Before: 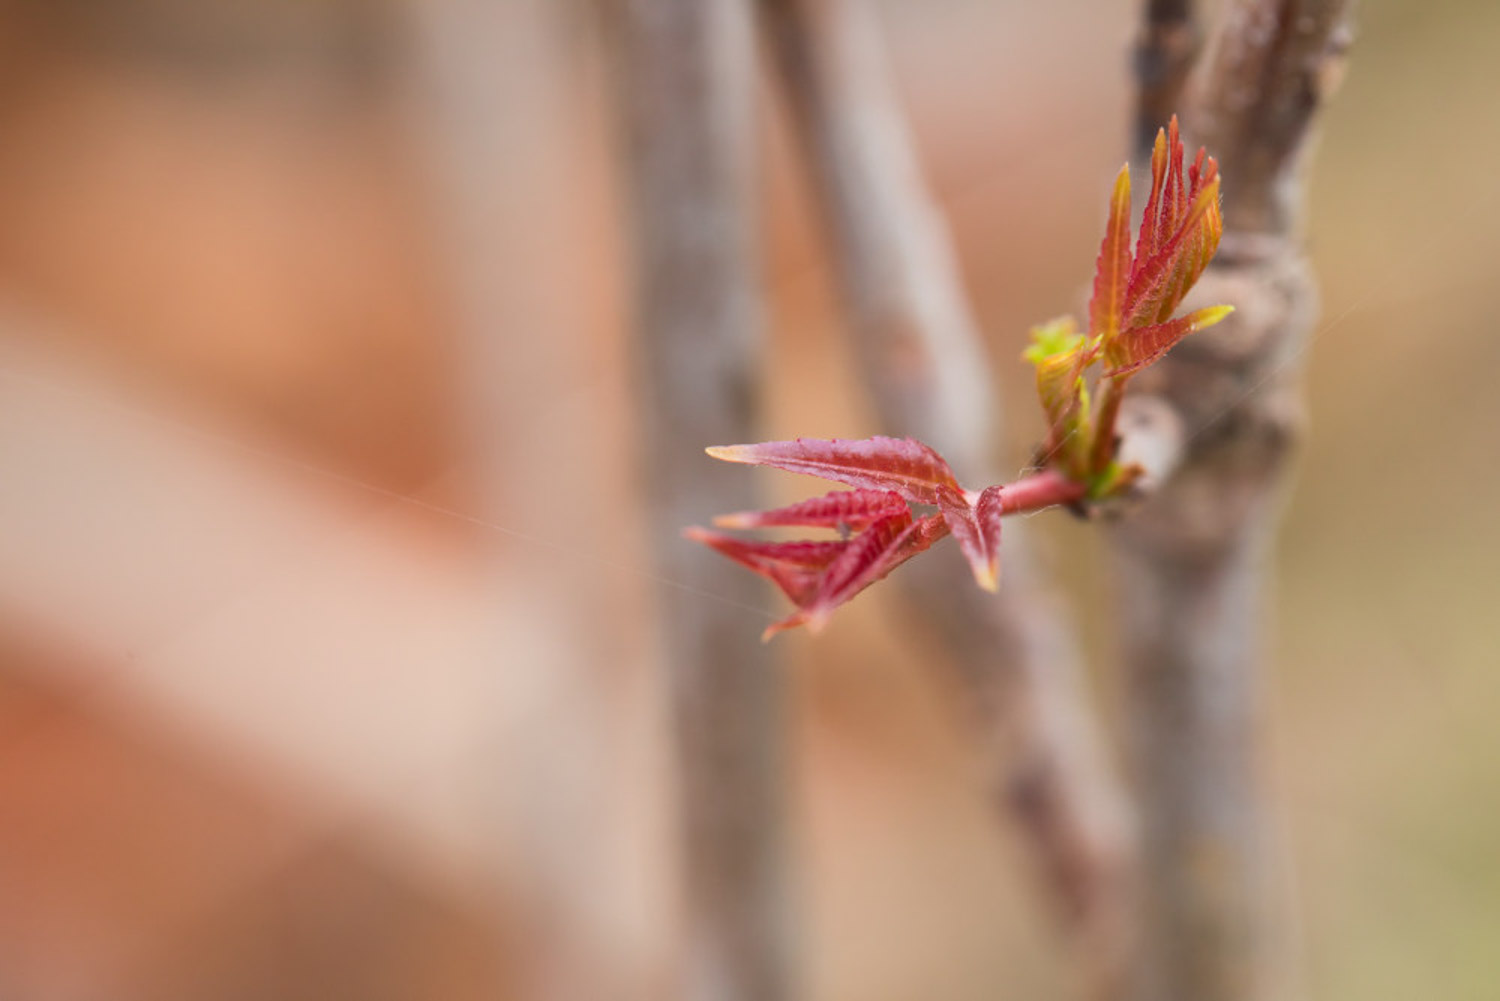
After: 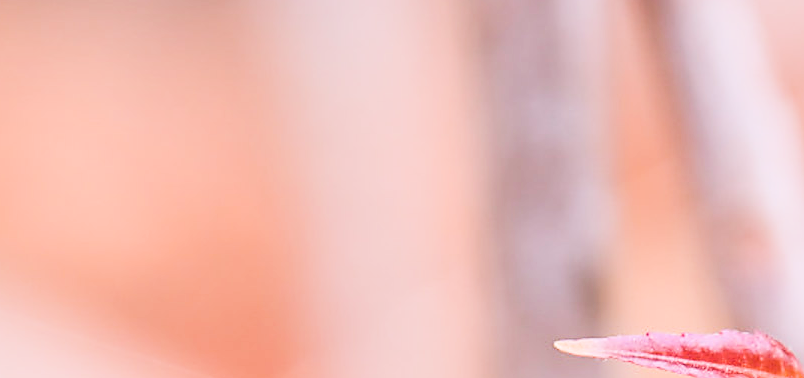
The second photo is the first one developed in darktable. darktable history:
sharpen: radius 1.4, amount 1.25, threshold 0.7
filmic rgb: black relative exposure -5 EV, hardness 2.88, contrast 1.3, highlights saturation mix -30%
white balance: red 1.066, blue 1.119
crop: left 10.121%, top 10.631%, right 36.218%, bottom 51.526%
exposure: exposure 1 EV, compensate highlight preservation false
